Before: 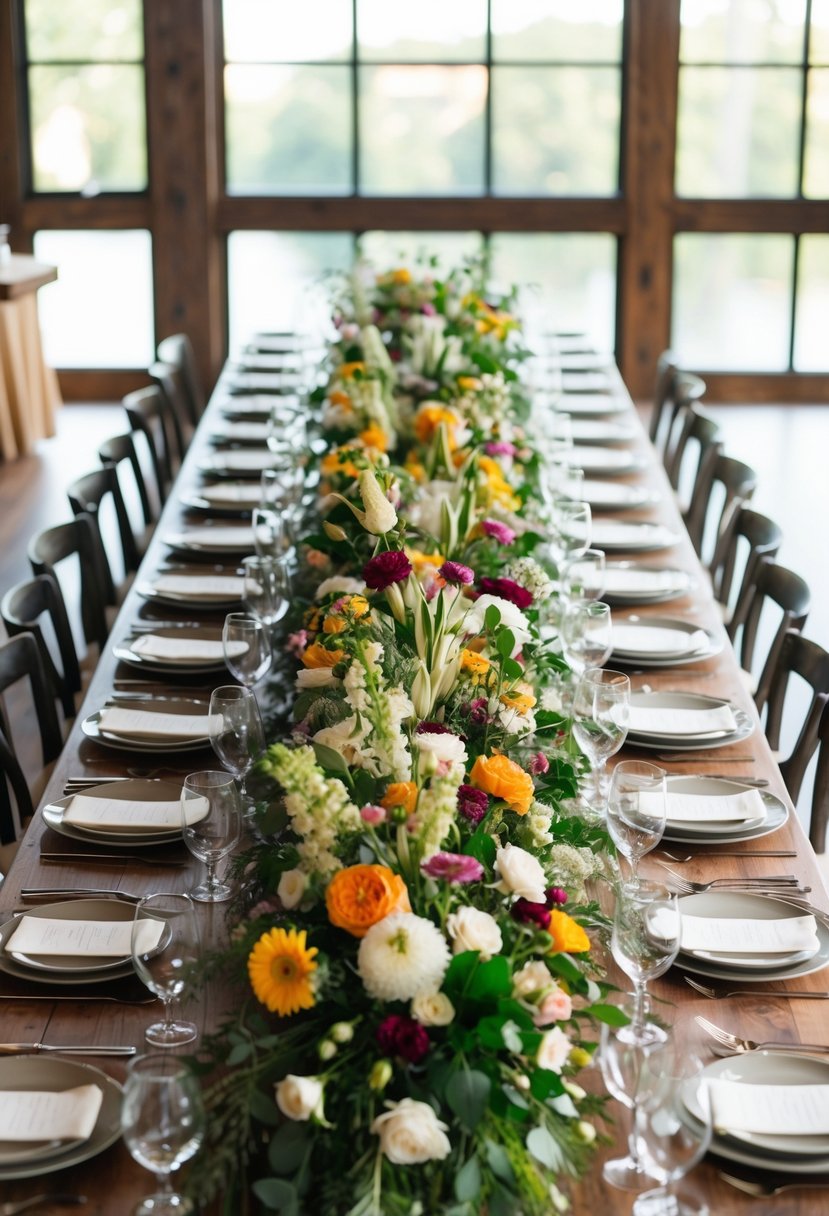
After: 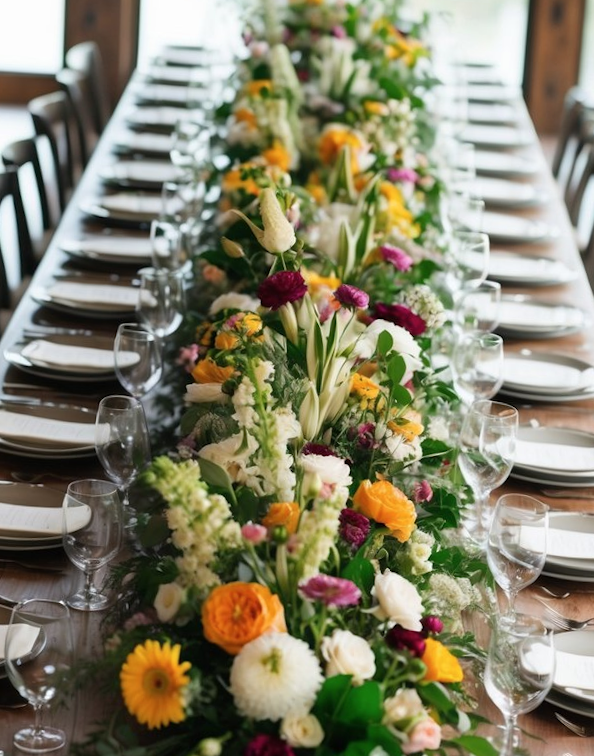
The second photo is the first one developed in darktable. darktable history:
contrast brightness saturation: saturation -0.05
crop and rotate: angle -3.37°, left 9.79%, top 20.73%, right 12.42%, bottom 11.82%
